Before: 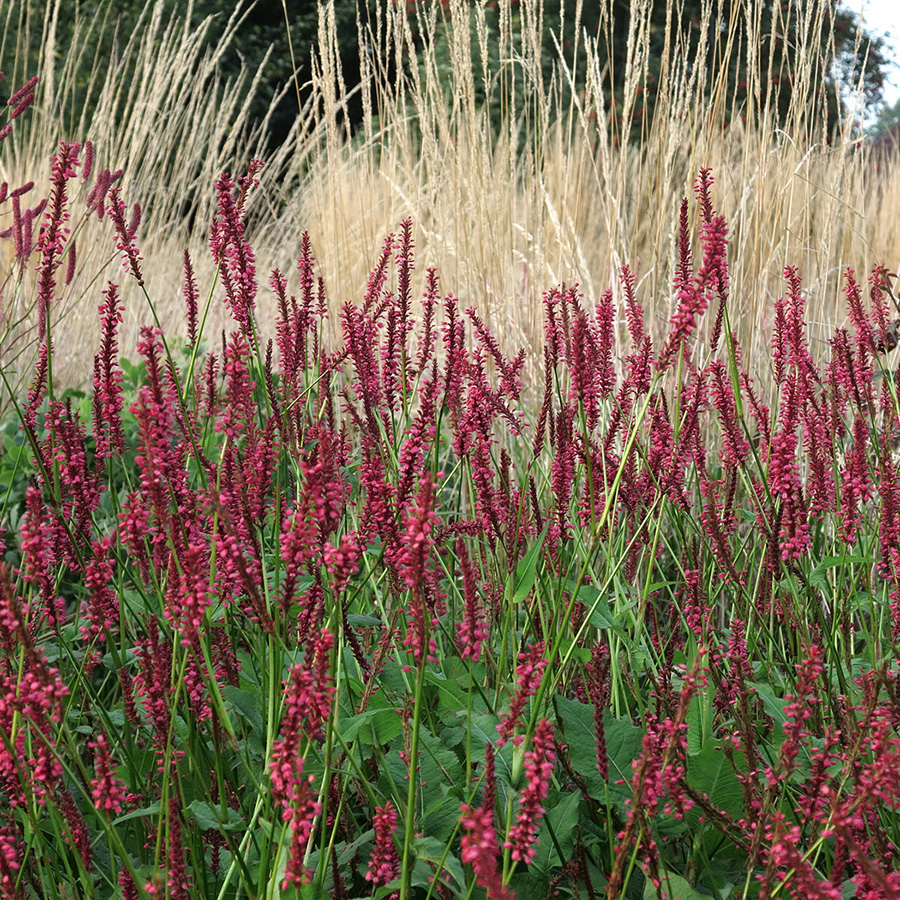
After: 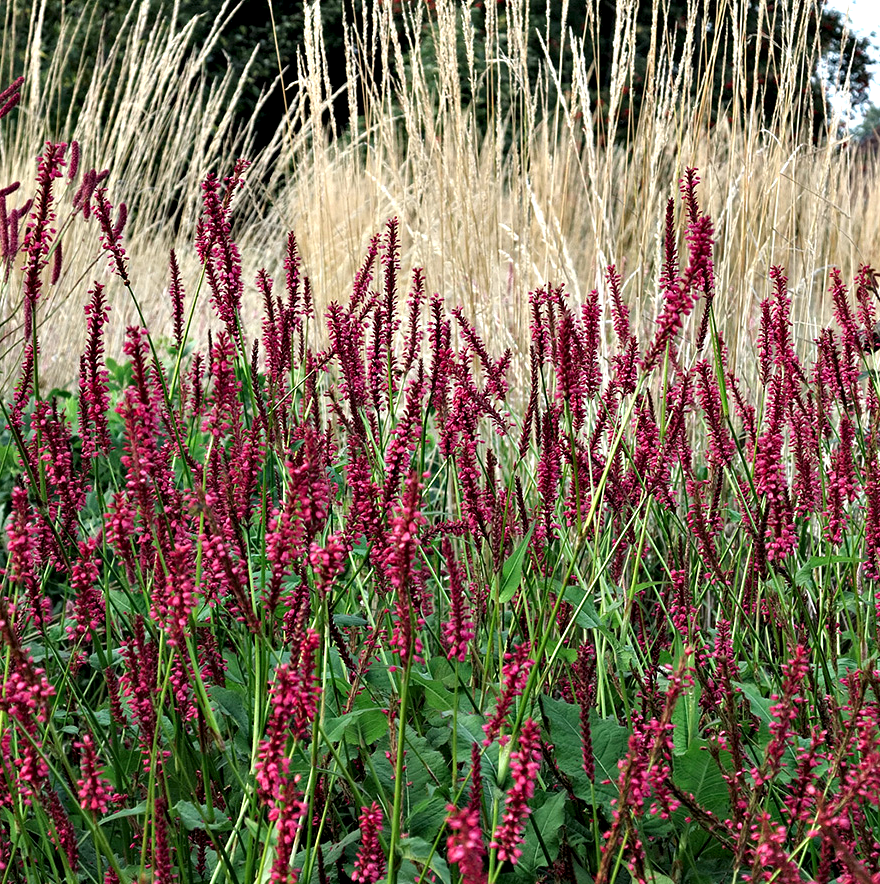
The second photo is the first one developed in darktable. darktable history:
contrast equalizer: octaves 7, y [[0.6 ×6], [0.55 ×6], [0 ×6], [0 ×6], [0 ×6]]
crop and rotate: left 1.572%, right 0.615%, bottom 1.741%
